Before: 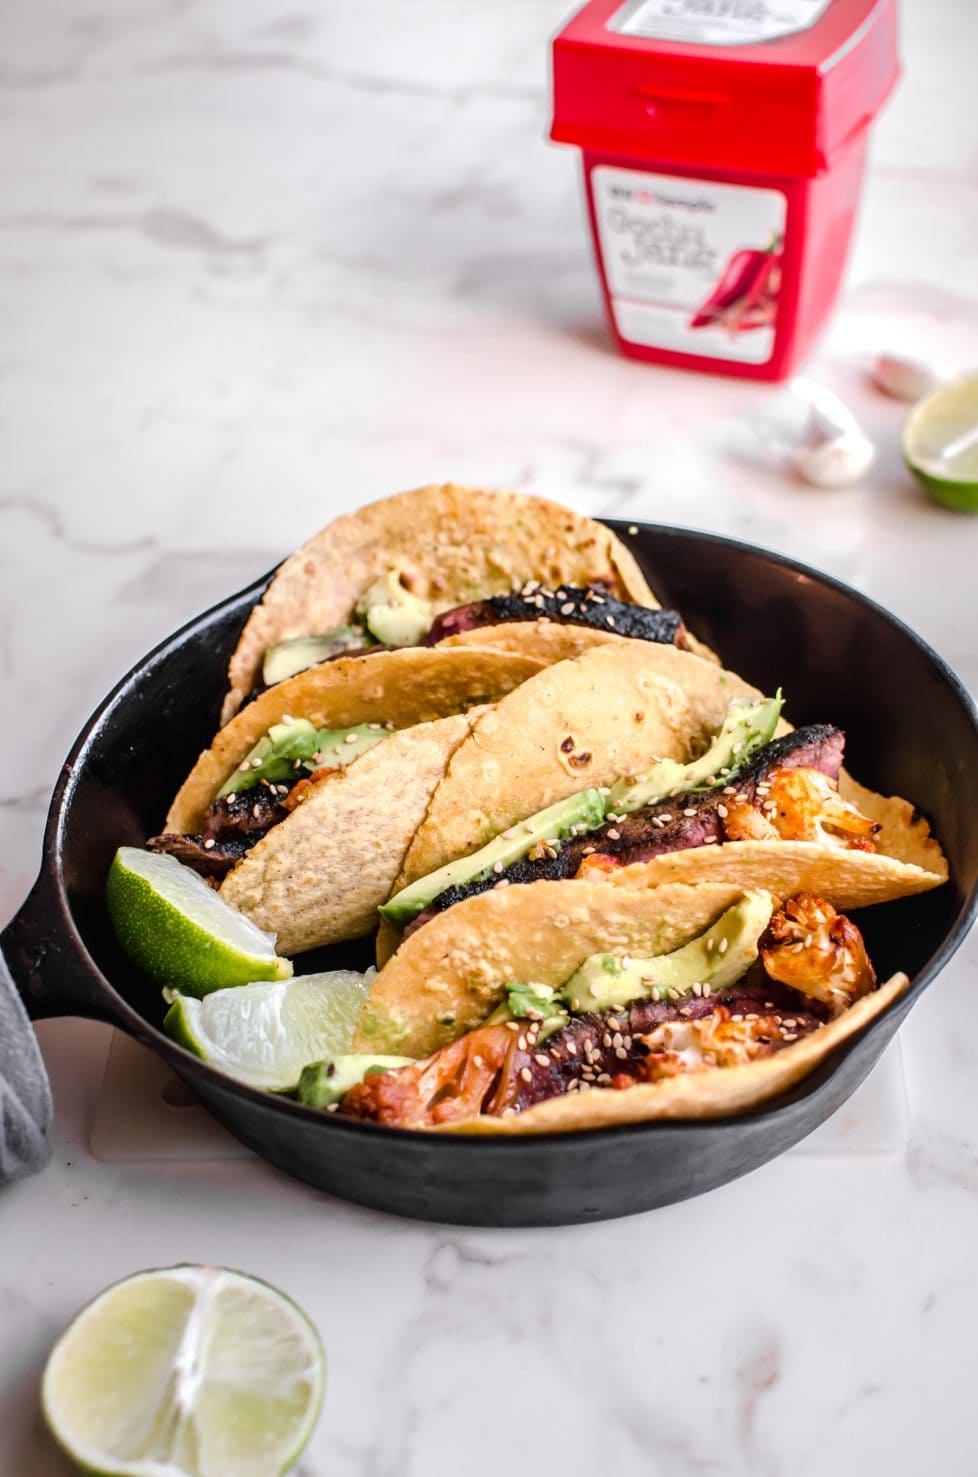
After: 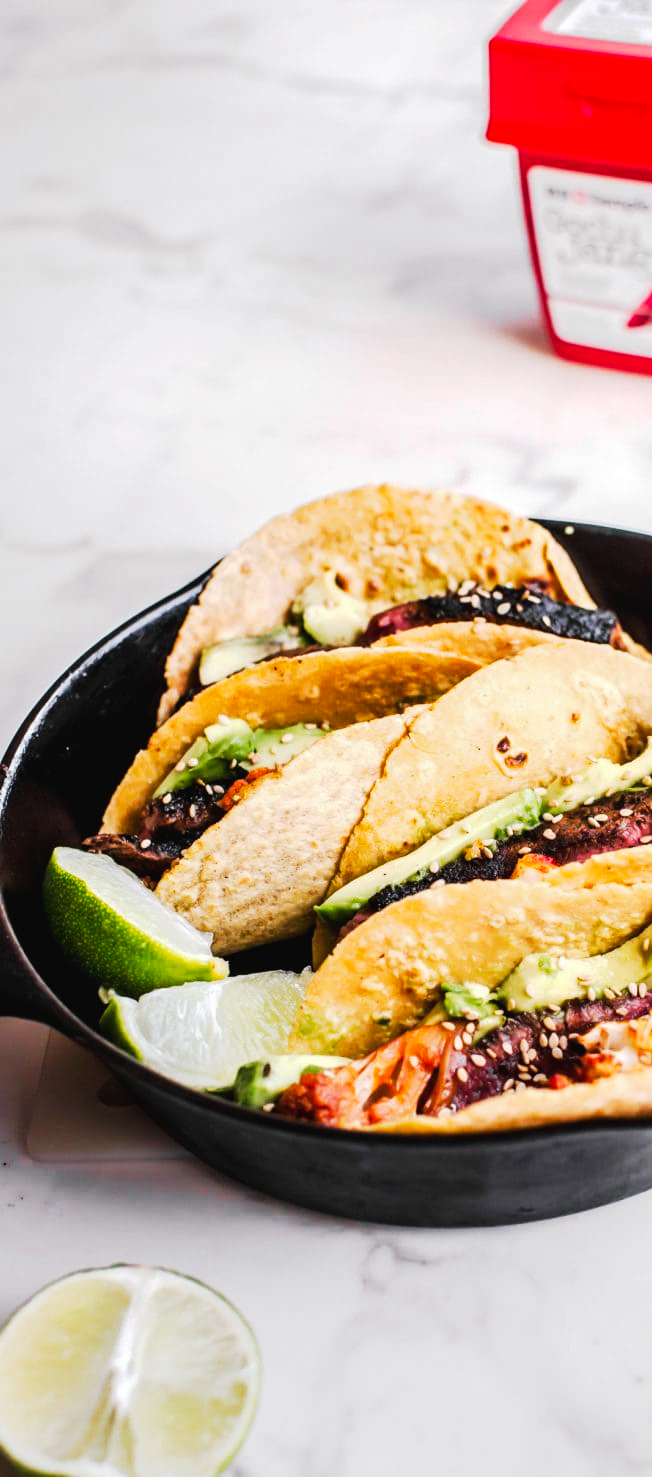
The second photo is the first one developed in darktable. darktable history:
crop and rotate: left 6.617%, right 26.717%
tone curve: curves: ch0 [(0, 0) (0.003, 0.023) (0.011, 0.024) (0.025, 0.026) (0.044, 0.035) (0.069, 0.05) (0.1, 0.071) (0.136, 0.098) (0.177, 0.135) (0.224, 0.172) (0.277, 0.227) (0.335, 0.296) (0.399, 0.372) (0.468, 0.462) (0.543, 0.58) (0.623, 0.697) (0.709, 0.789) (0.801, 0.86) (0.898, 0.918) (1, 1)], preserve colors none
